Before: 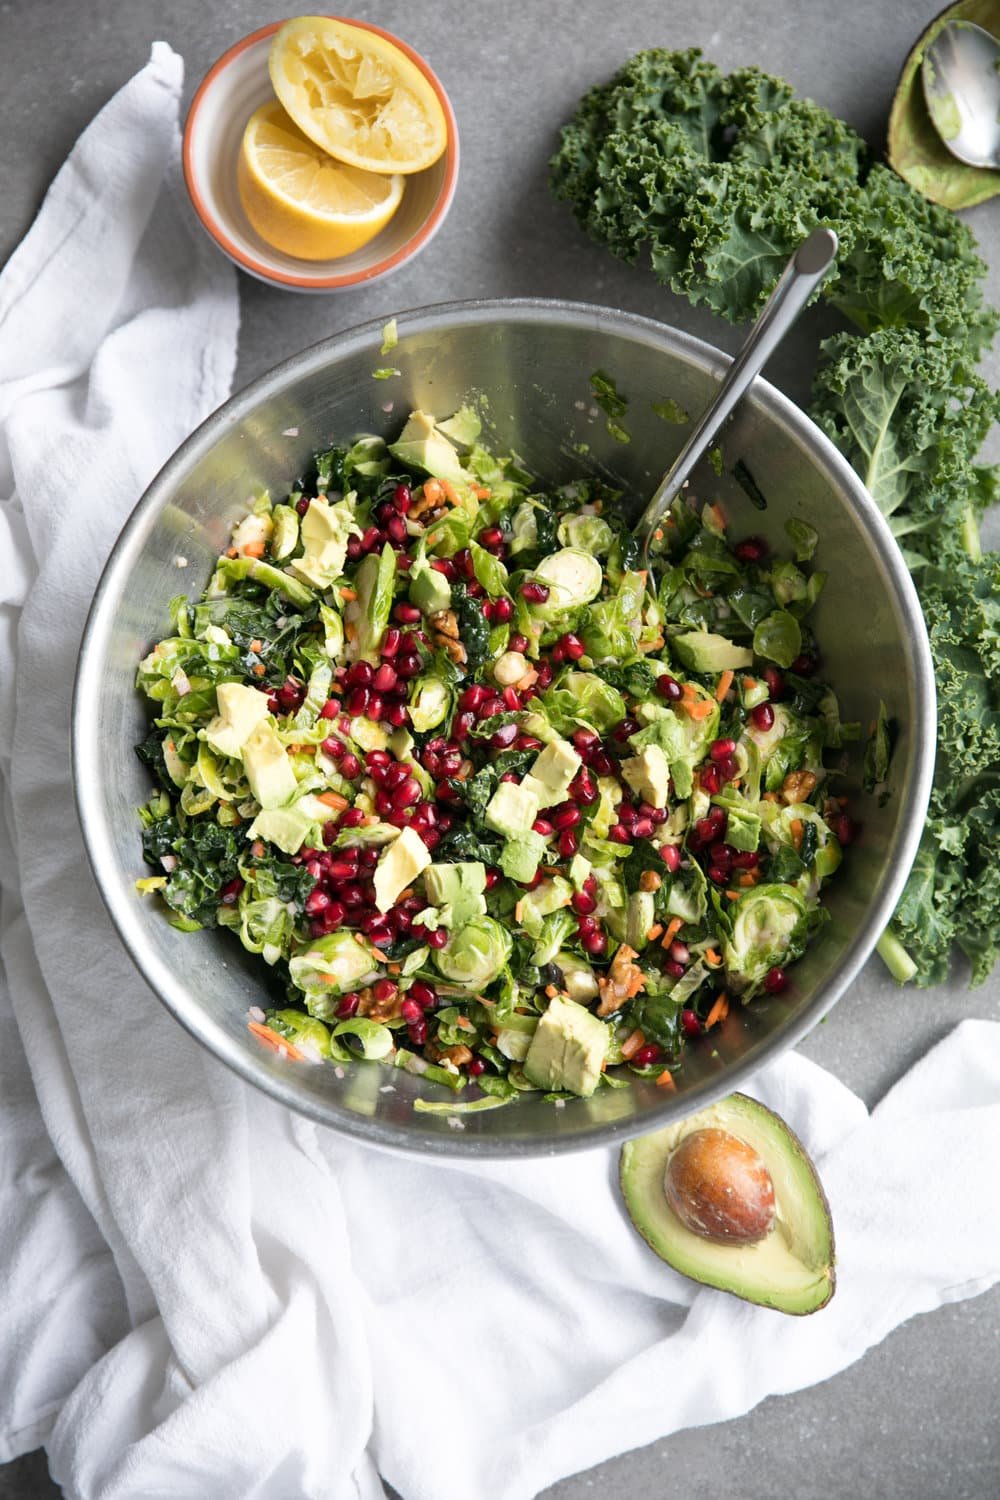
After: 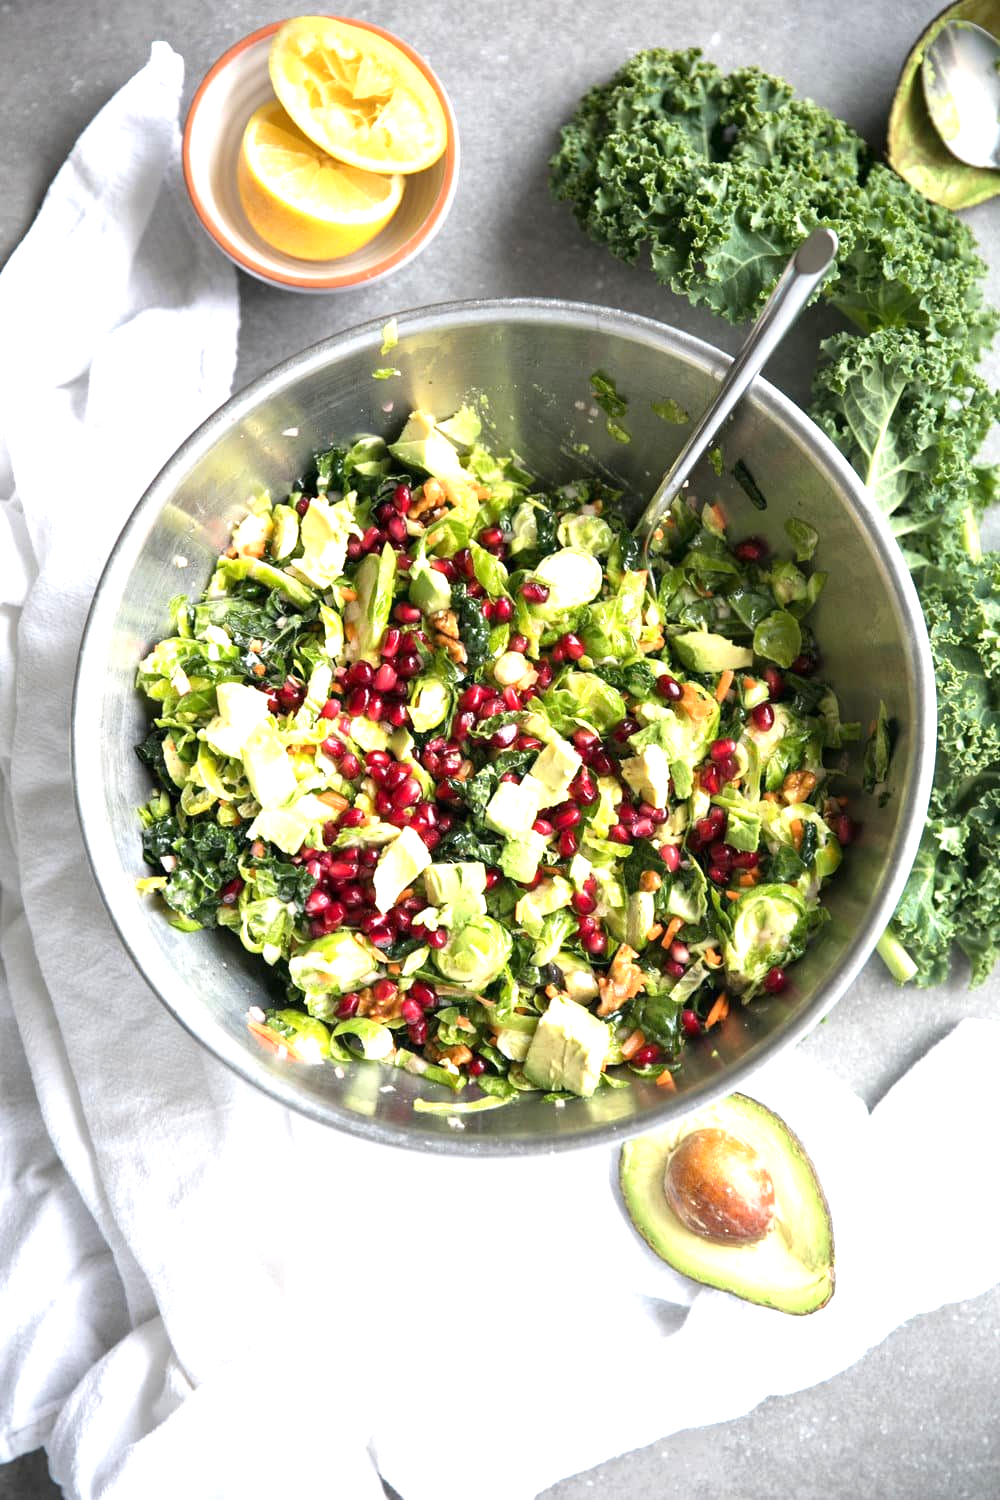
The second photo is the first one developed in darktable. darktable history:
exposure: exposure 0.944 EV, compensate highlight preservation false
